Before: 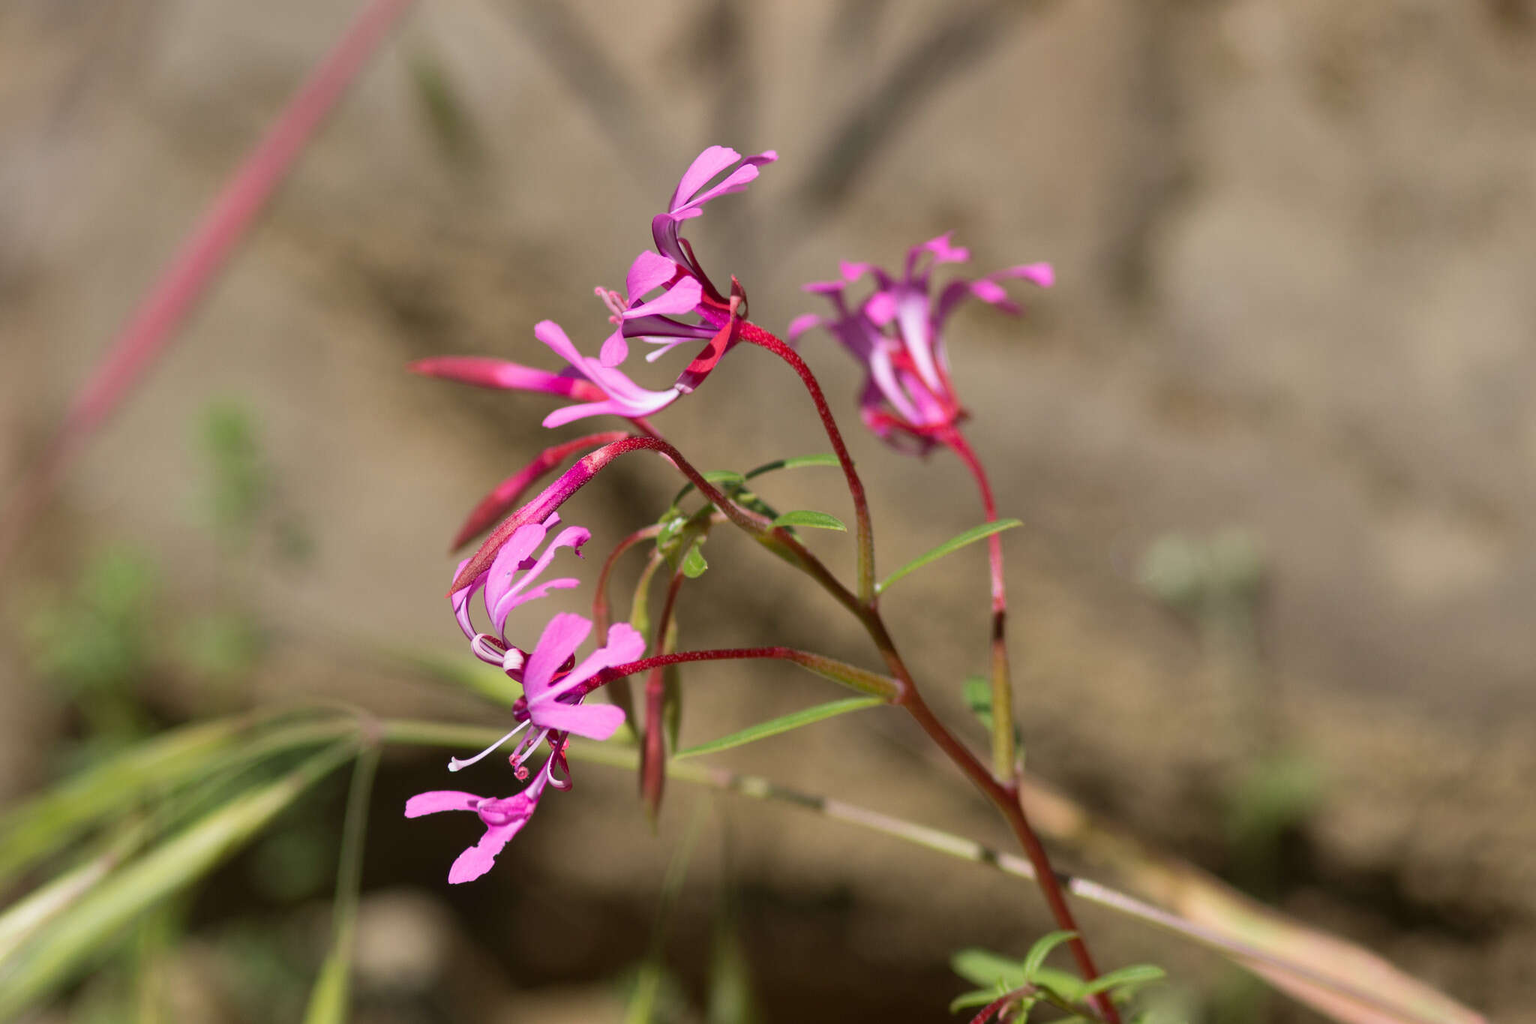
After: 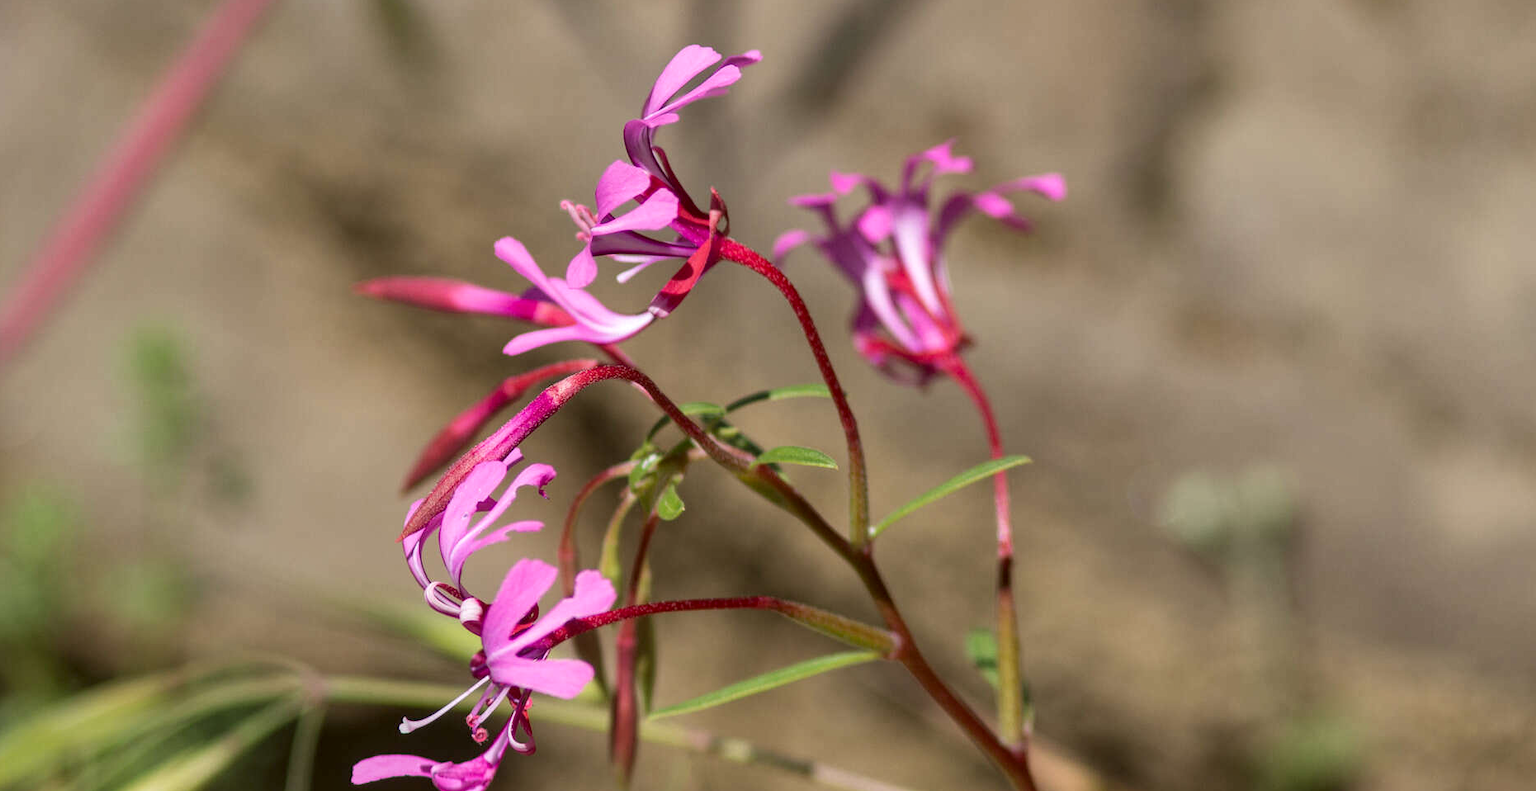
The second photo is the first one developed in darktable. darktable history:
local contrast: on, module defaults
crop: left 5.596%, top 10.314%, right 3.534%, bottom 19.395%
